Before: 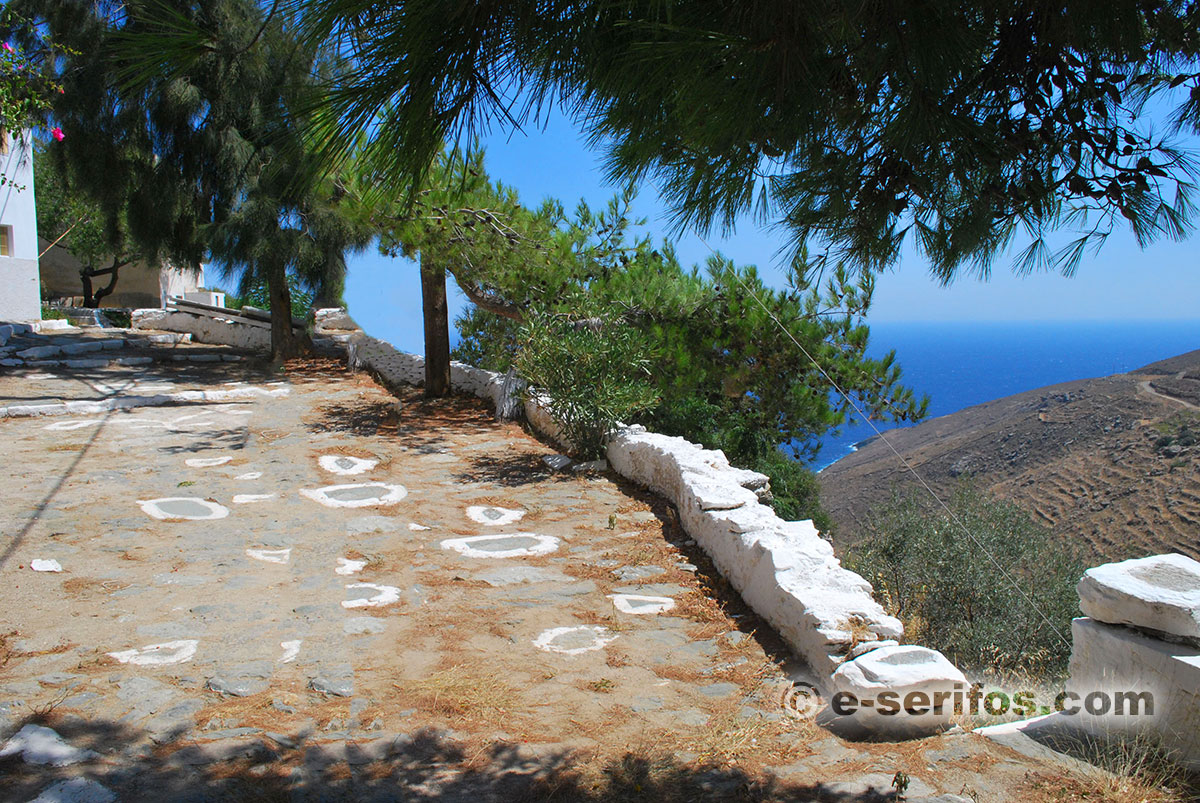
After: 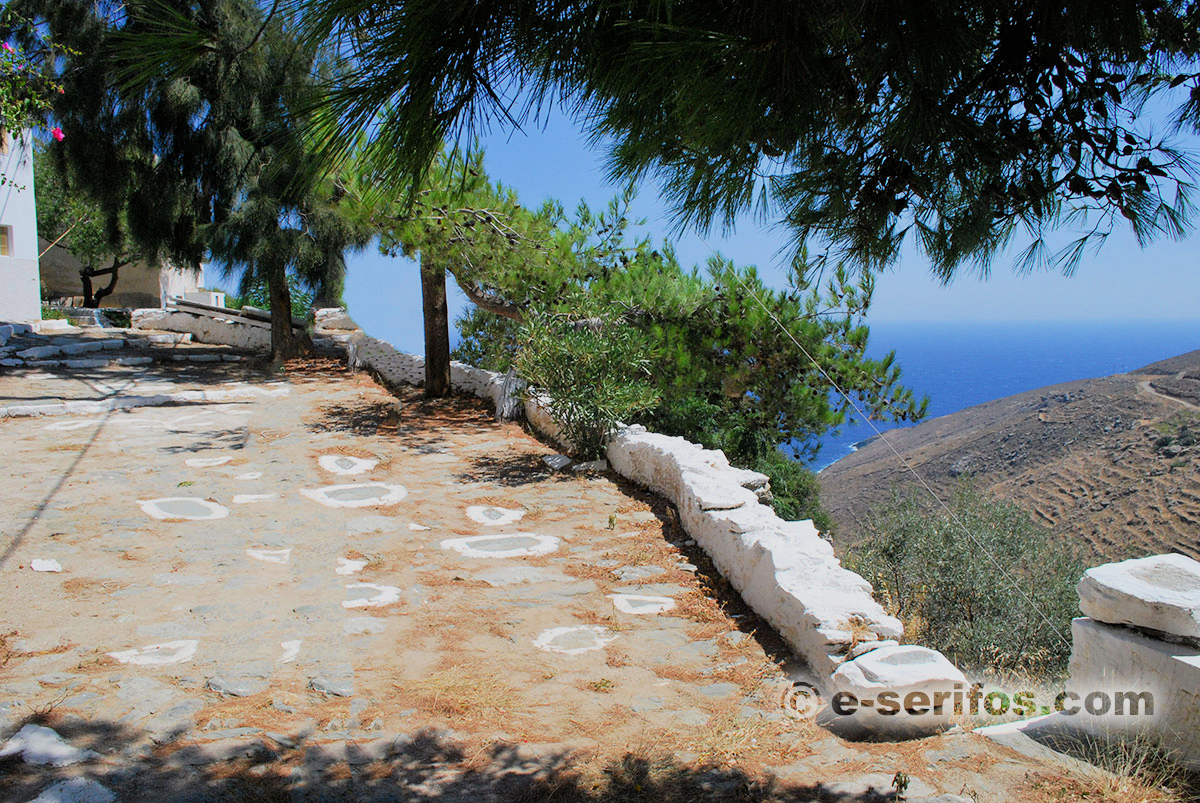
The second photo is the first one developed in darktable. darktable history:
filmic rgb: black relative exposure -7.65 EV, white relative exposure 4.56 EV, hardness 3.61
exposure: black level correction 0.001, exposure 0.5 EV, compensate exposure bias true, compensate highlight preservation false
